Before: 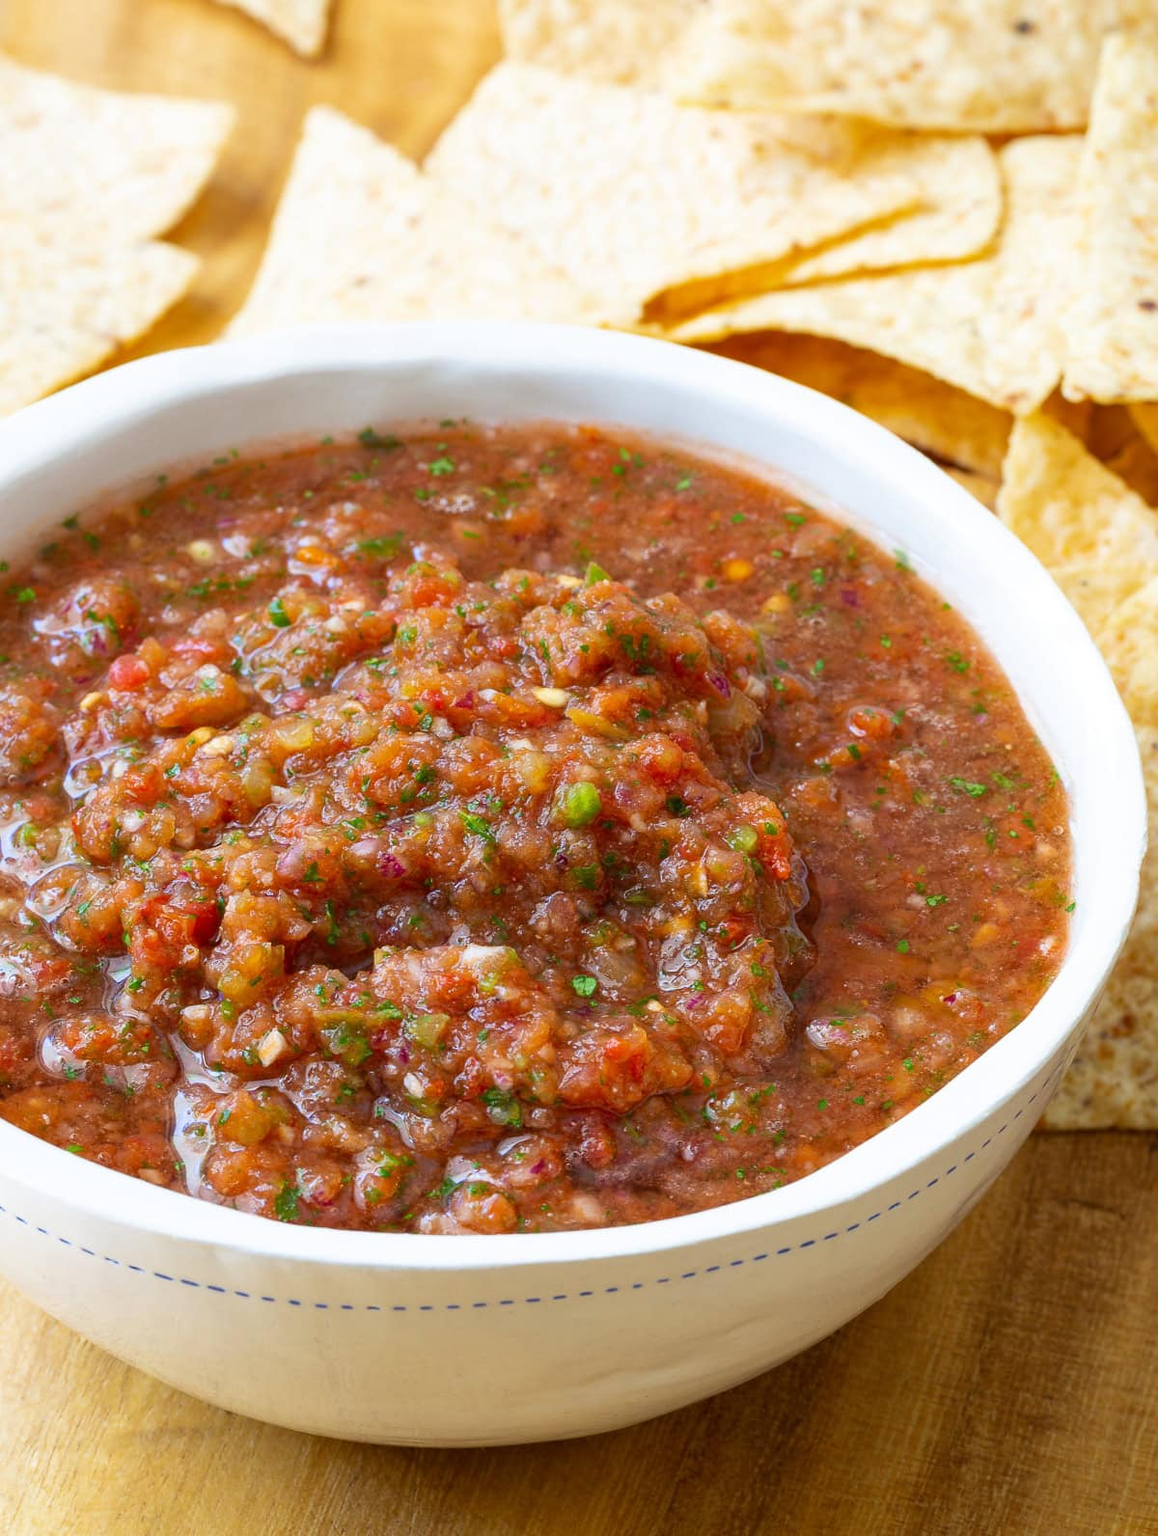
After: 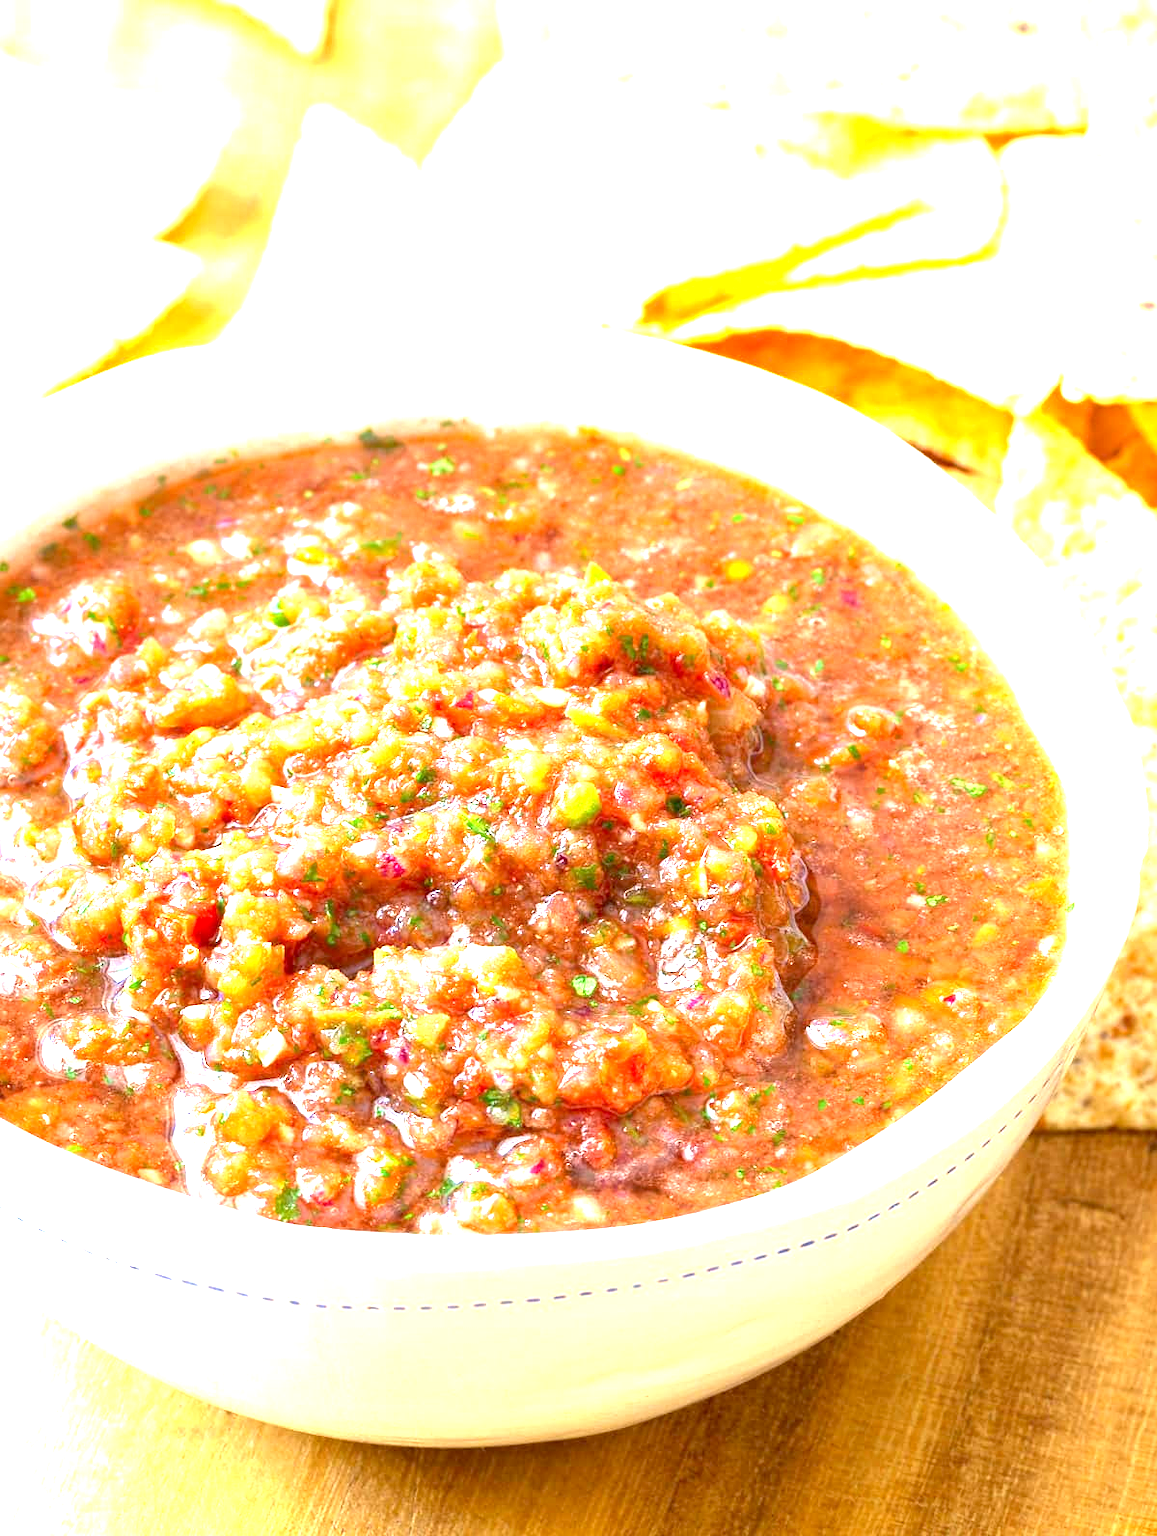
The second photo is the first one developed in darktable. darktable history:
exposure: black level correction 0.001, exposure 1.997 EV, compensate exposure bias true, compensate highlight preservation false
